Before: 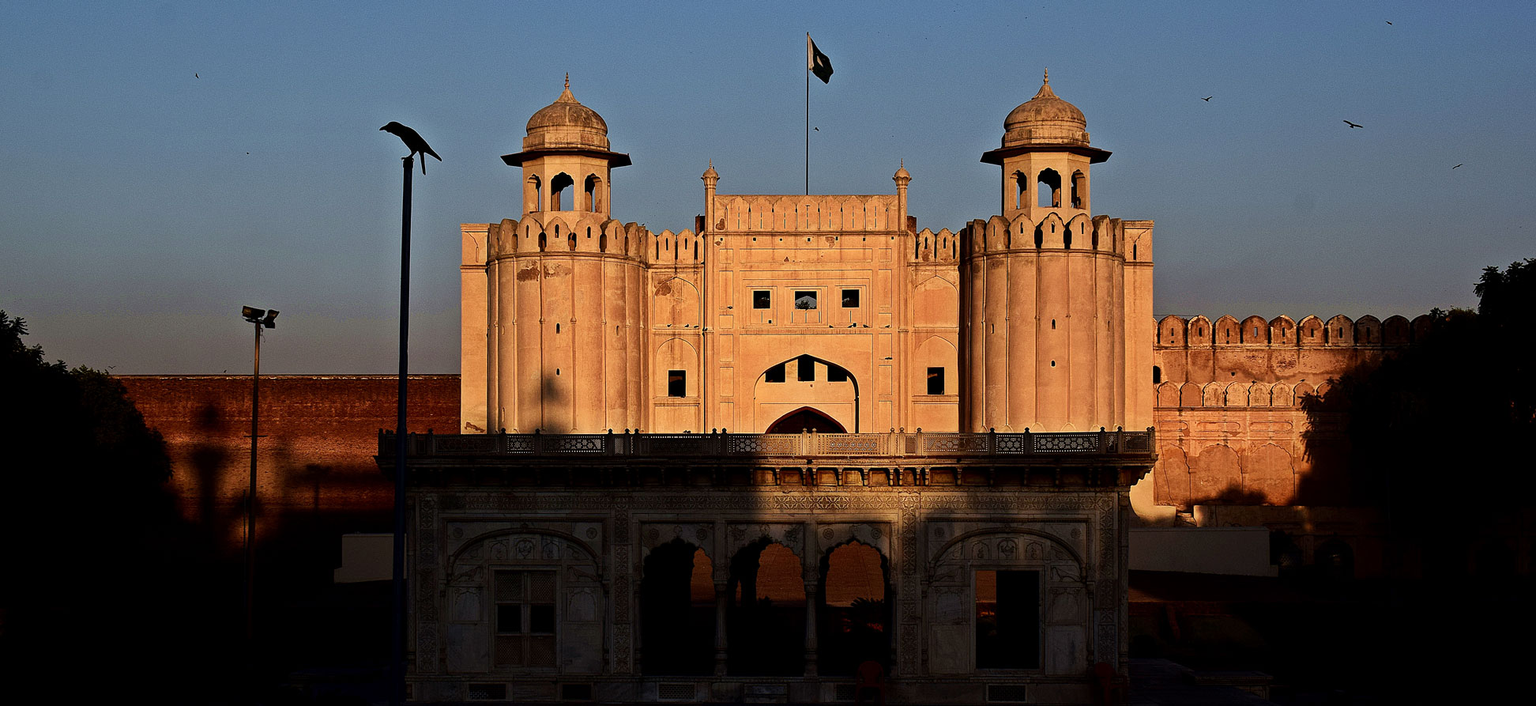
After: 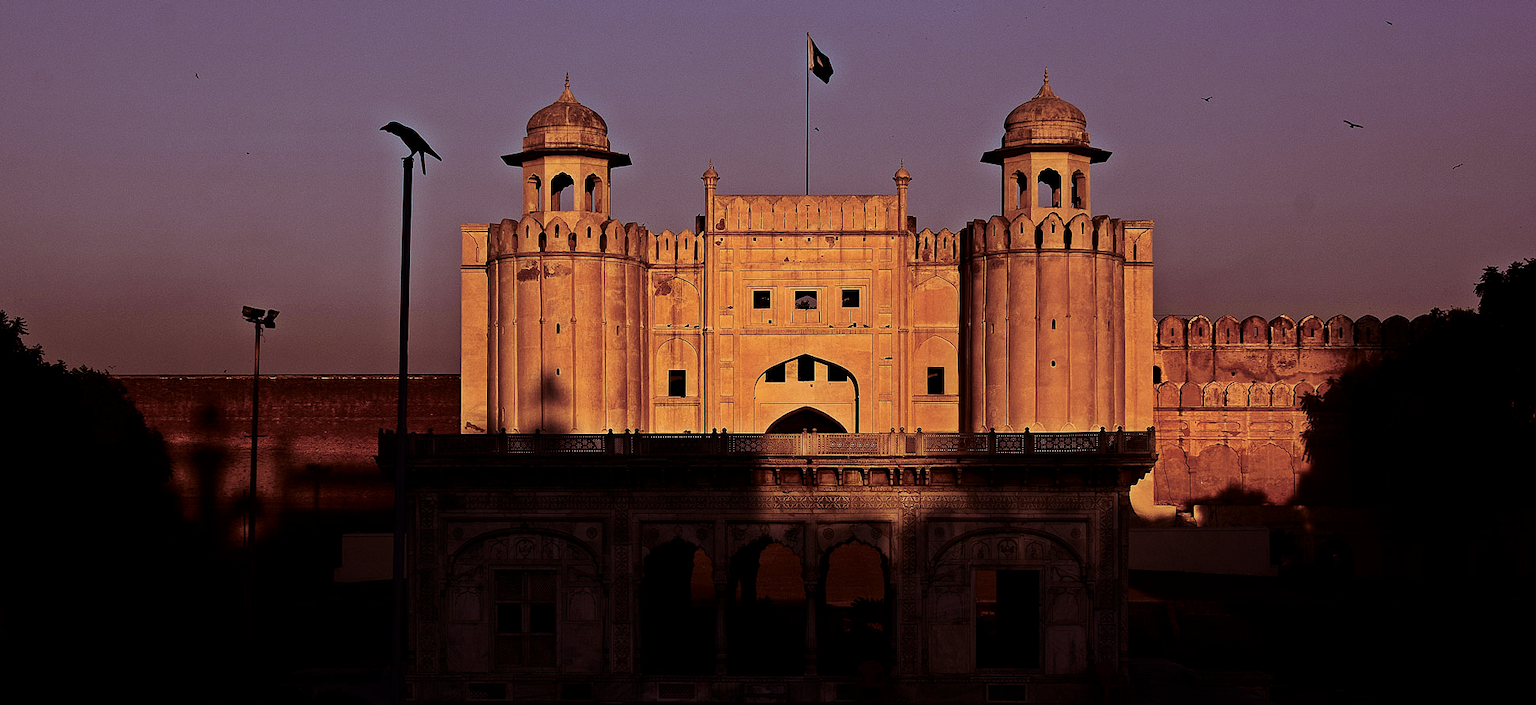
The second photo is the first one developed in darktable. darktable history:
contrast brightness saturation: contrast 0.07, brightness -0.14, saturation 0.11
split-toning: shadows › hue 360°
